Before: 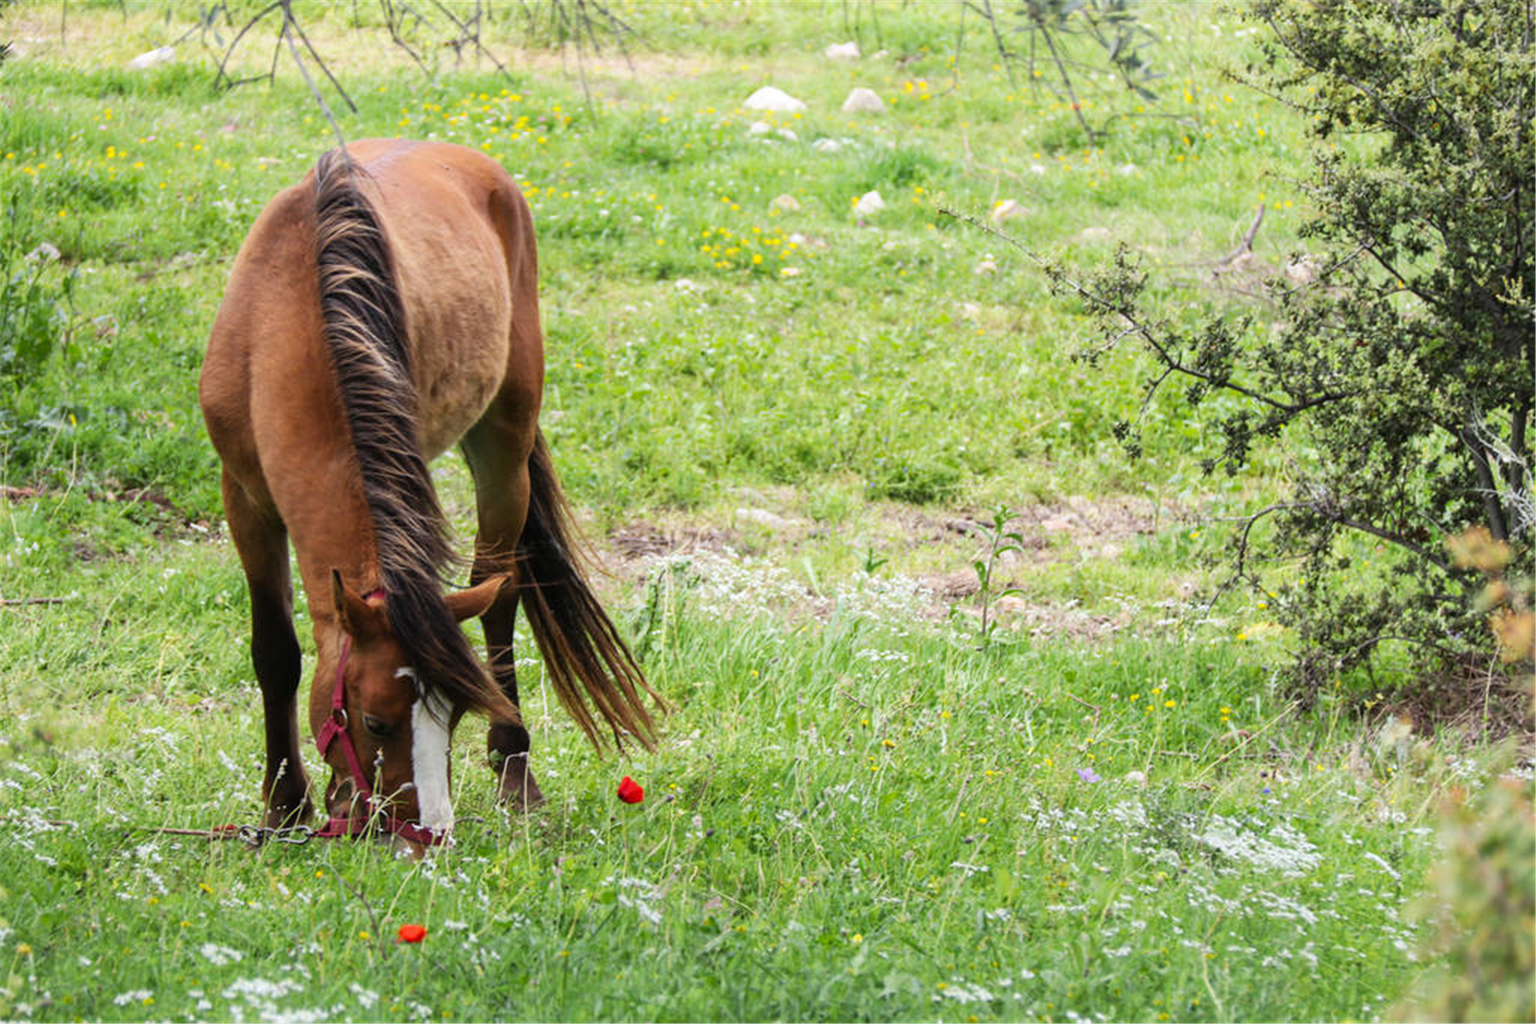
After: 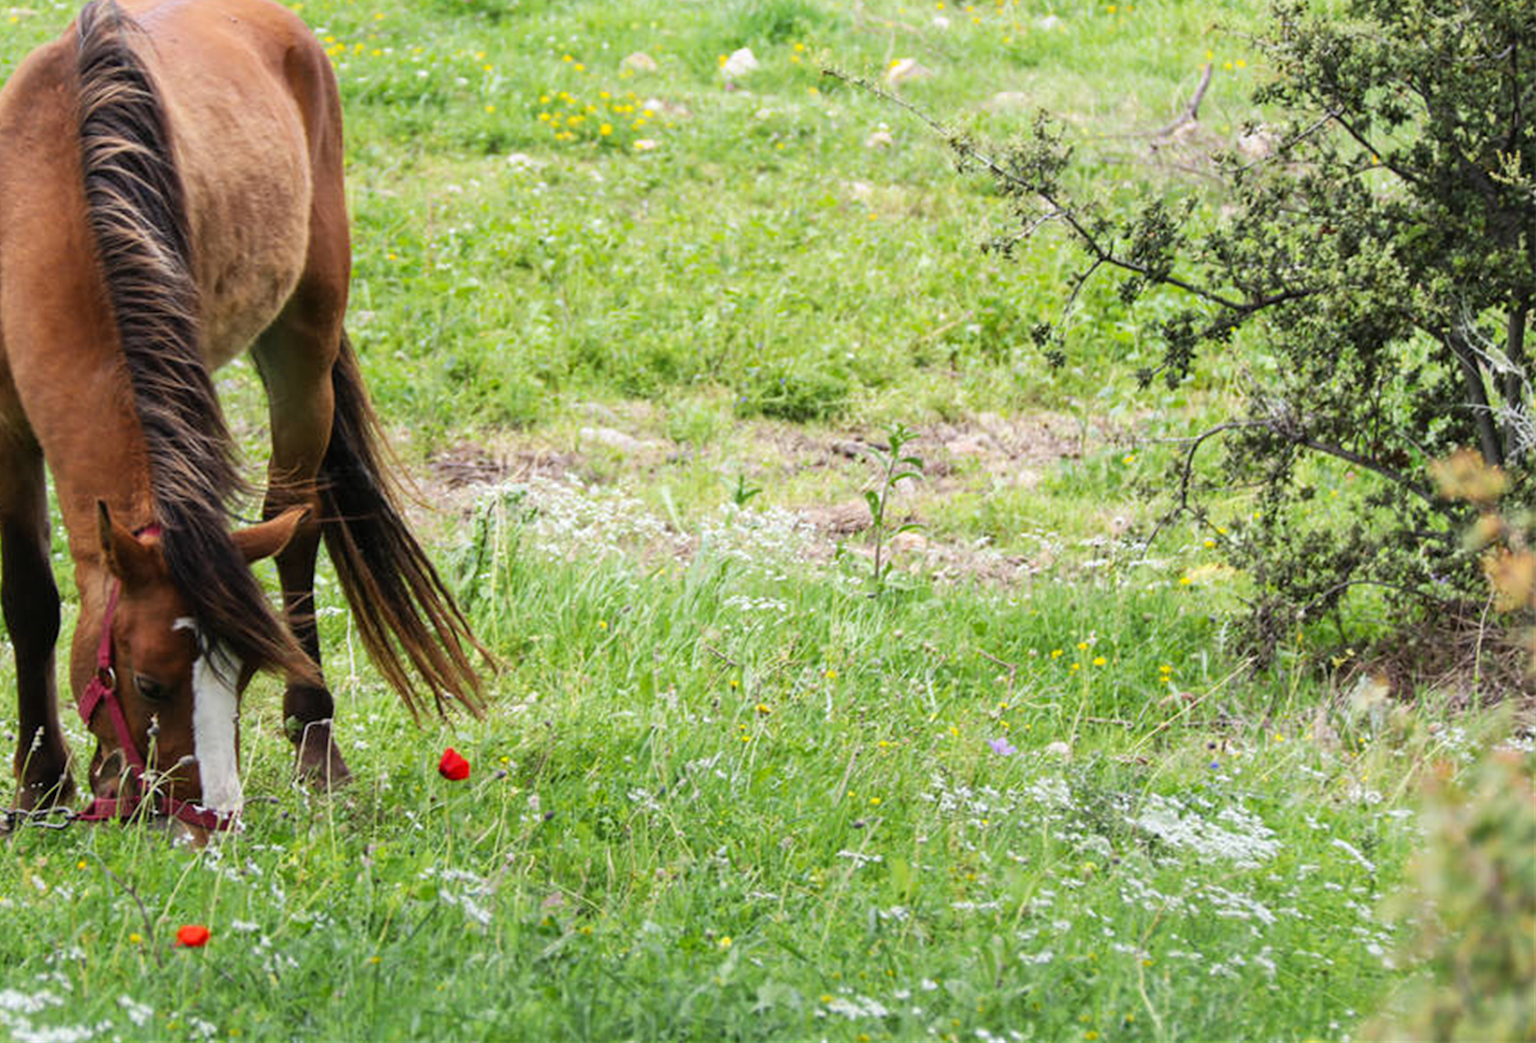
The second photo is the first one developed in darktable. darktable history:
crop: left 16.339%, top 14.738%
